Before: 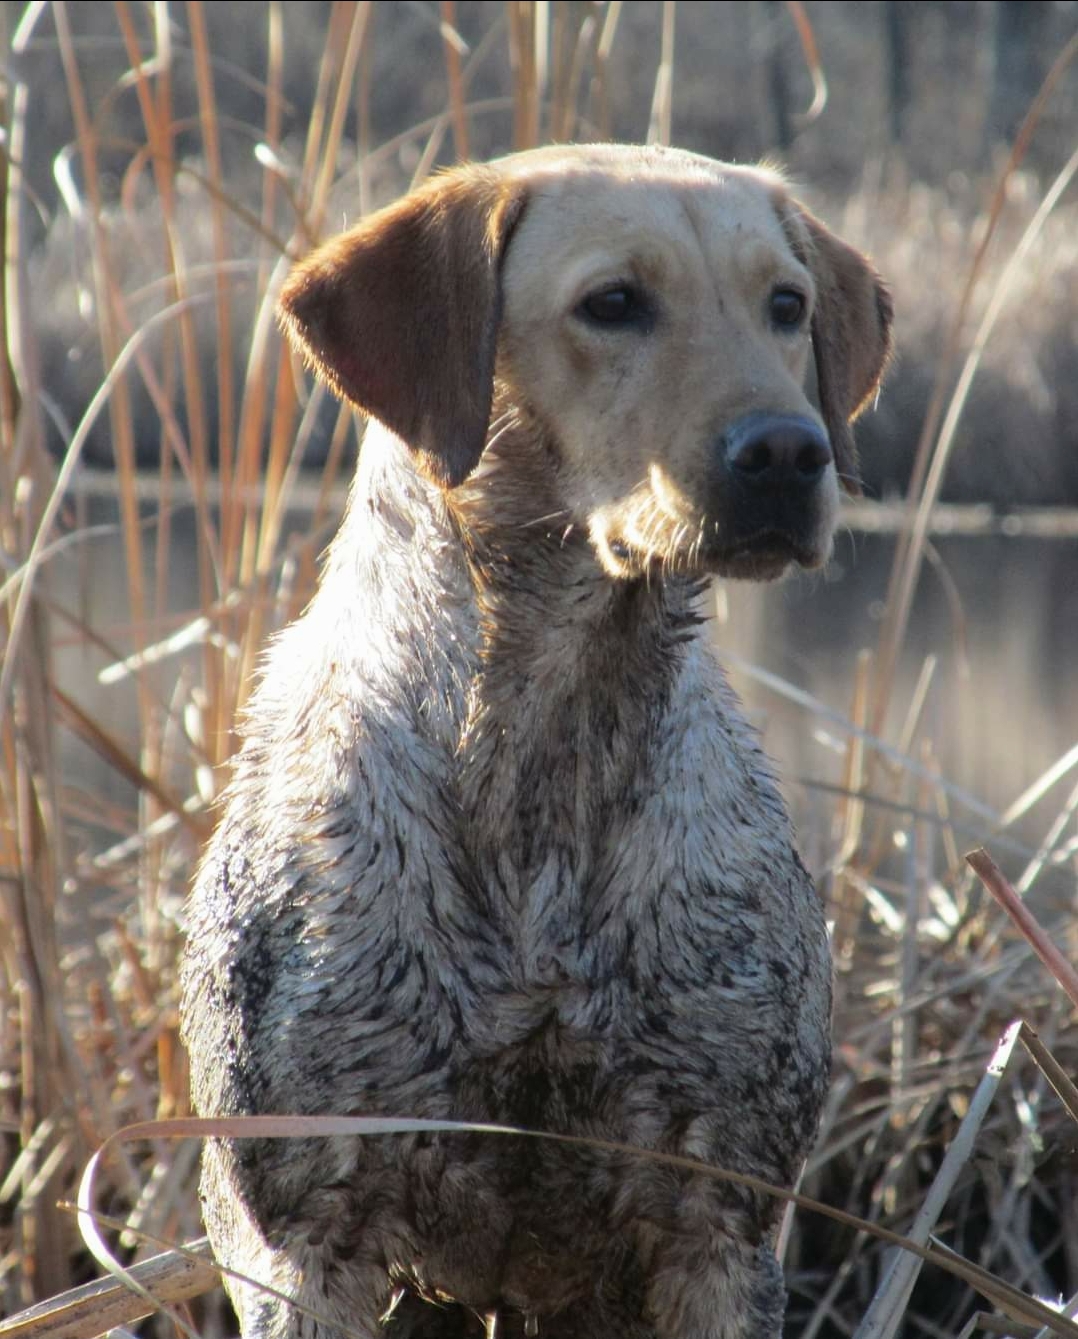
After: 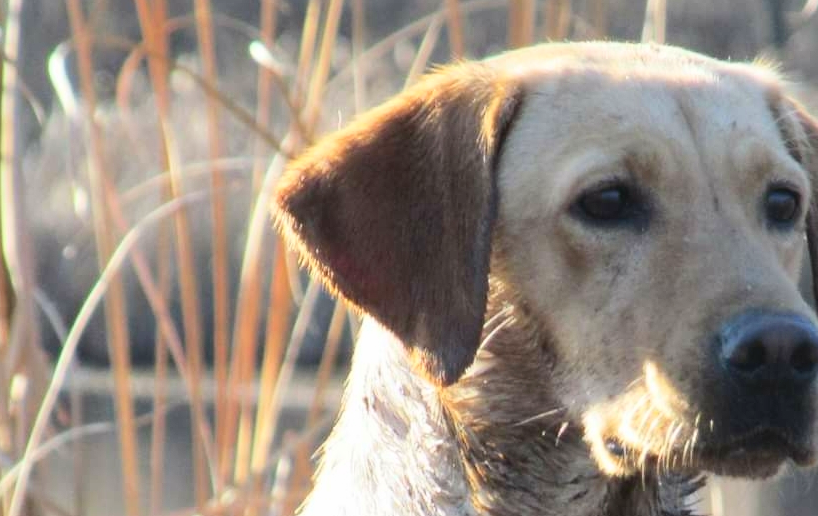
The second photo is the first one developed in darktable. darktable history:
crop: left 0.52%, top 7.65%, right 23.591%, bottom 53.739%
contrast brightness saturation: contrast 0.196, brightness 0.167, saturation 0.22
